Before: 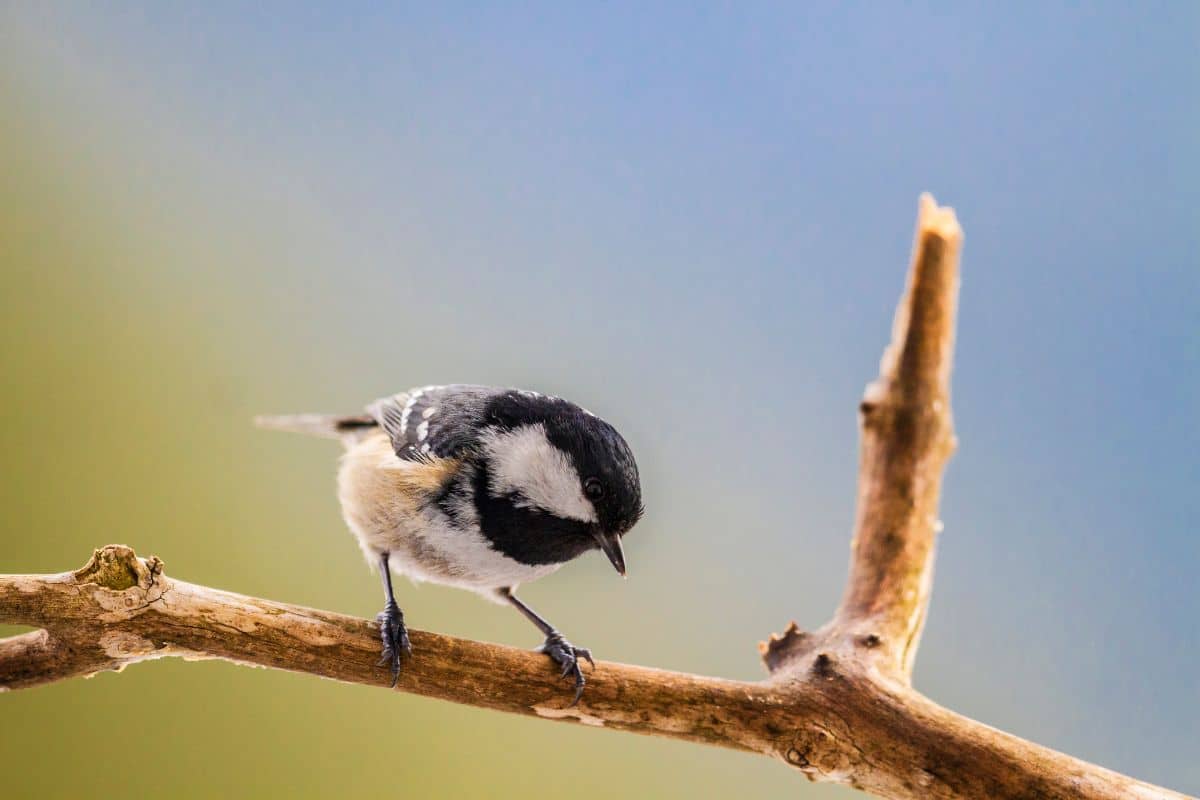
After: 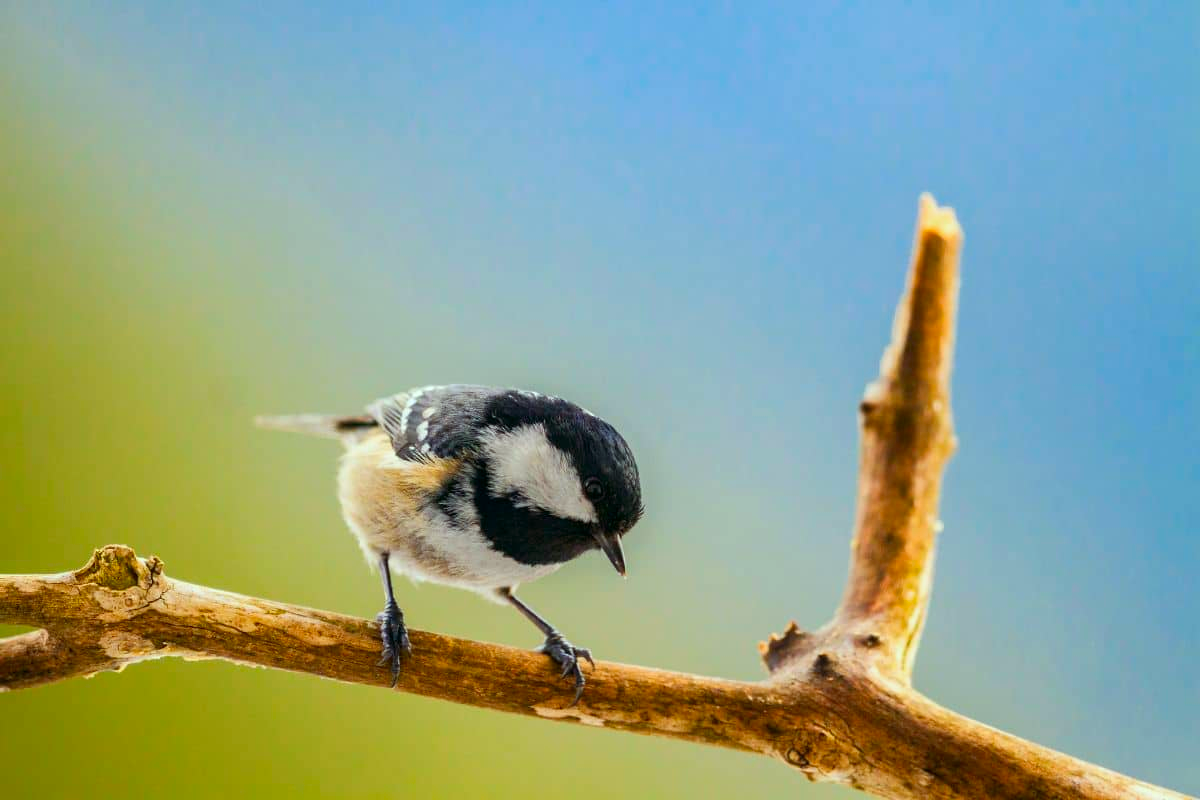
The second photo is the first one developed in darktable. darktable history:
color correction: highlights a* -7.5, highlights b* 1.04, shadows a* -3.56, saturation 1.45
